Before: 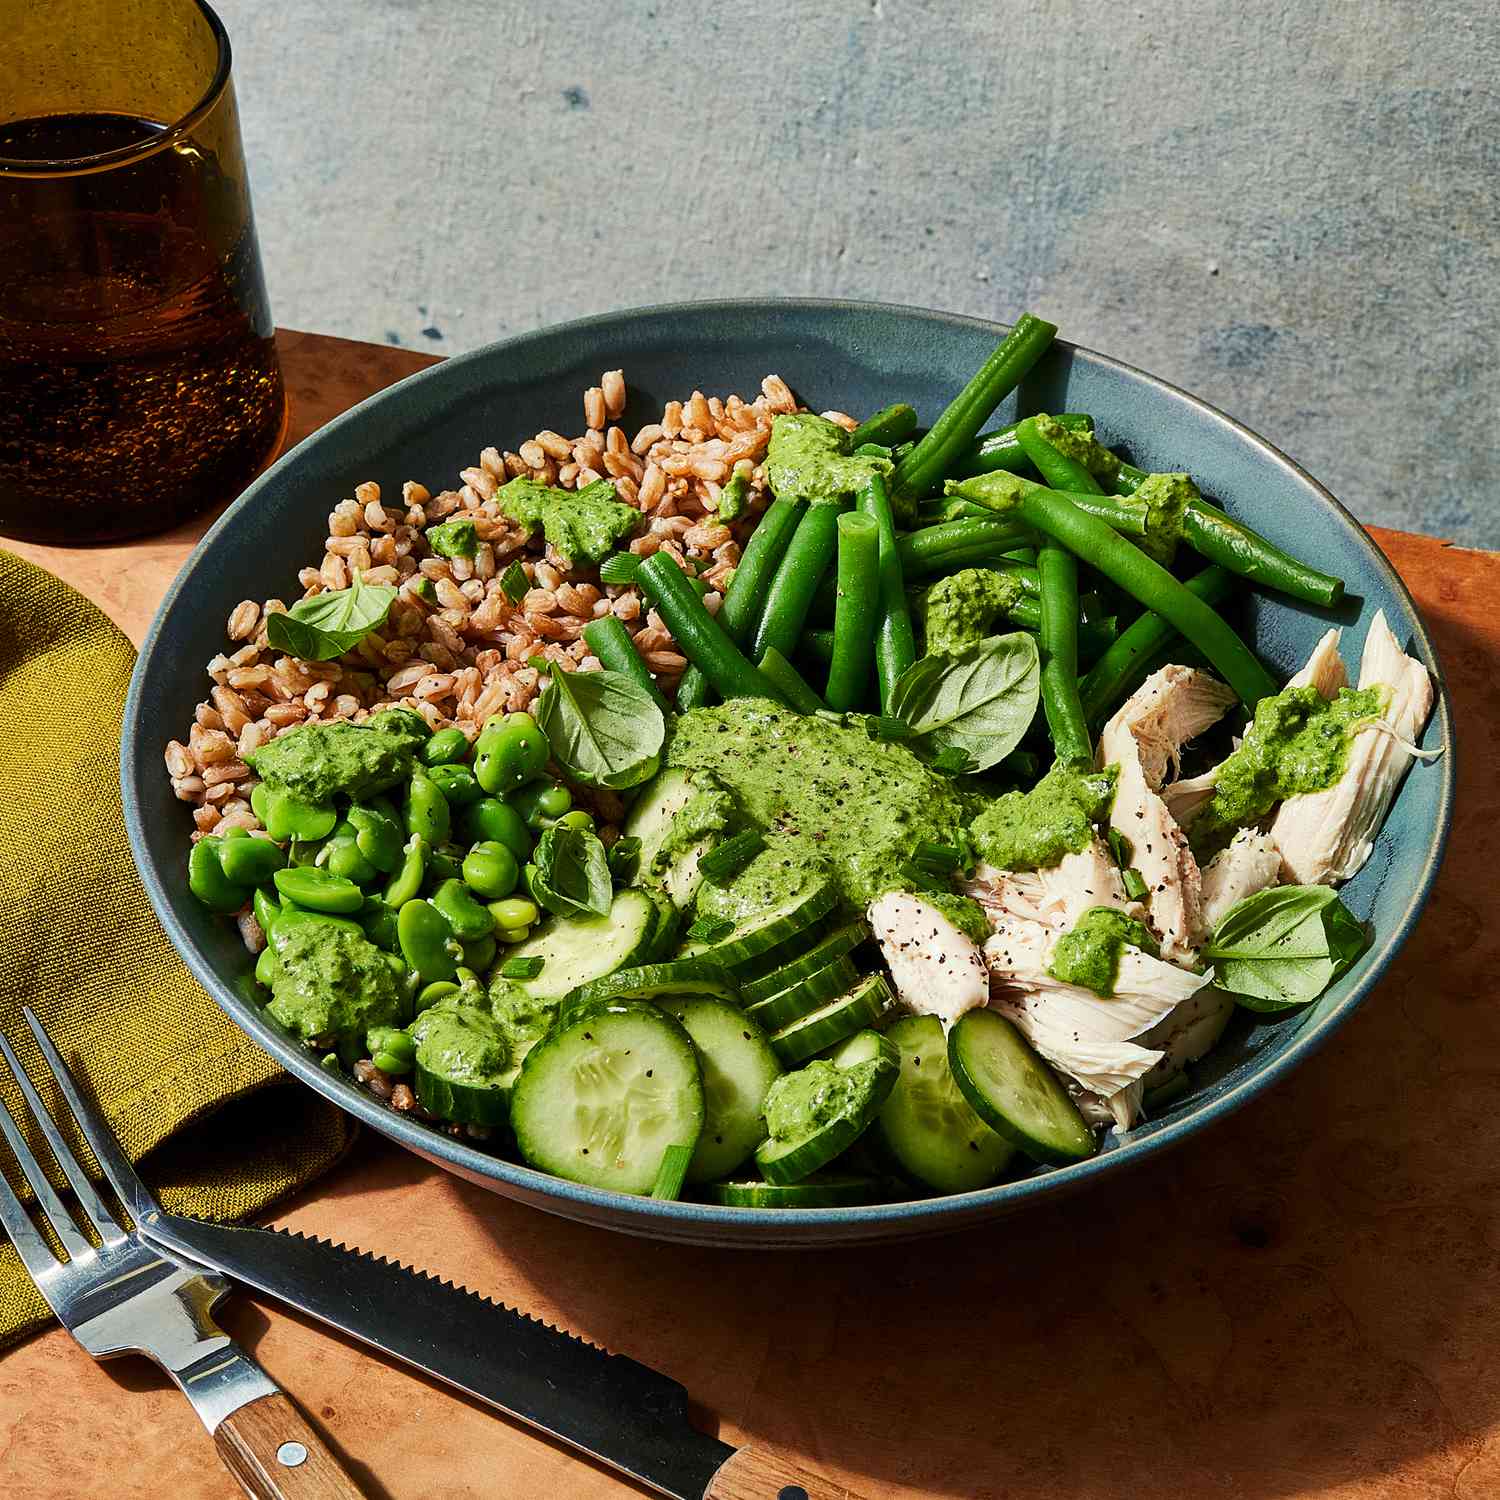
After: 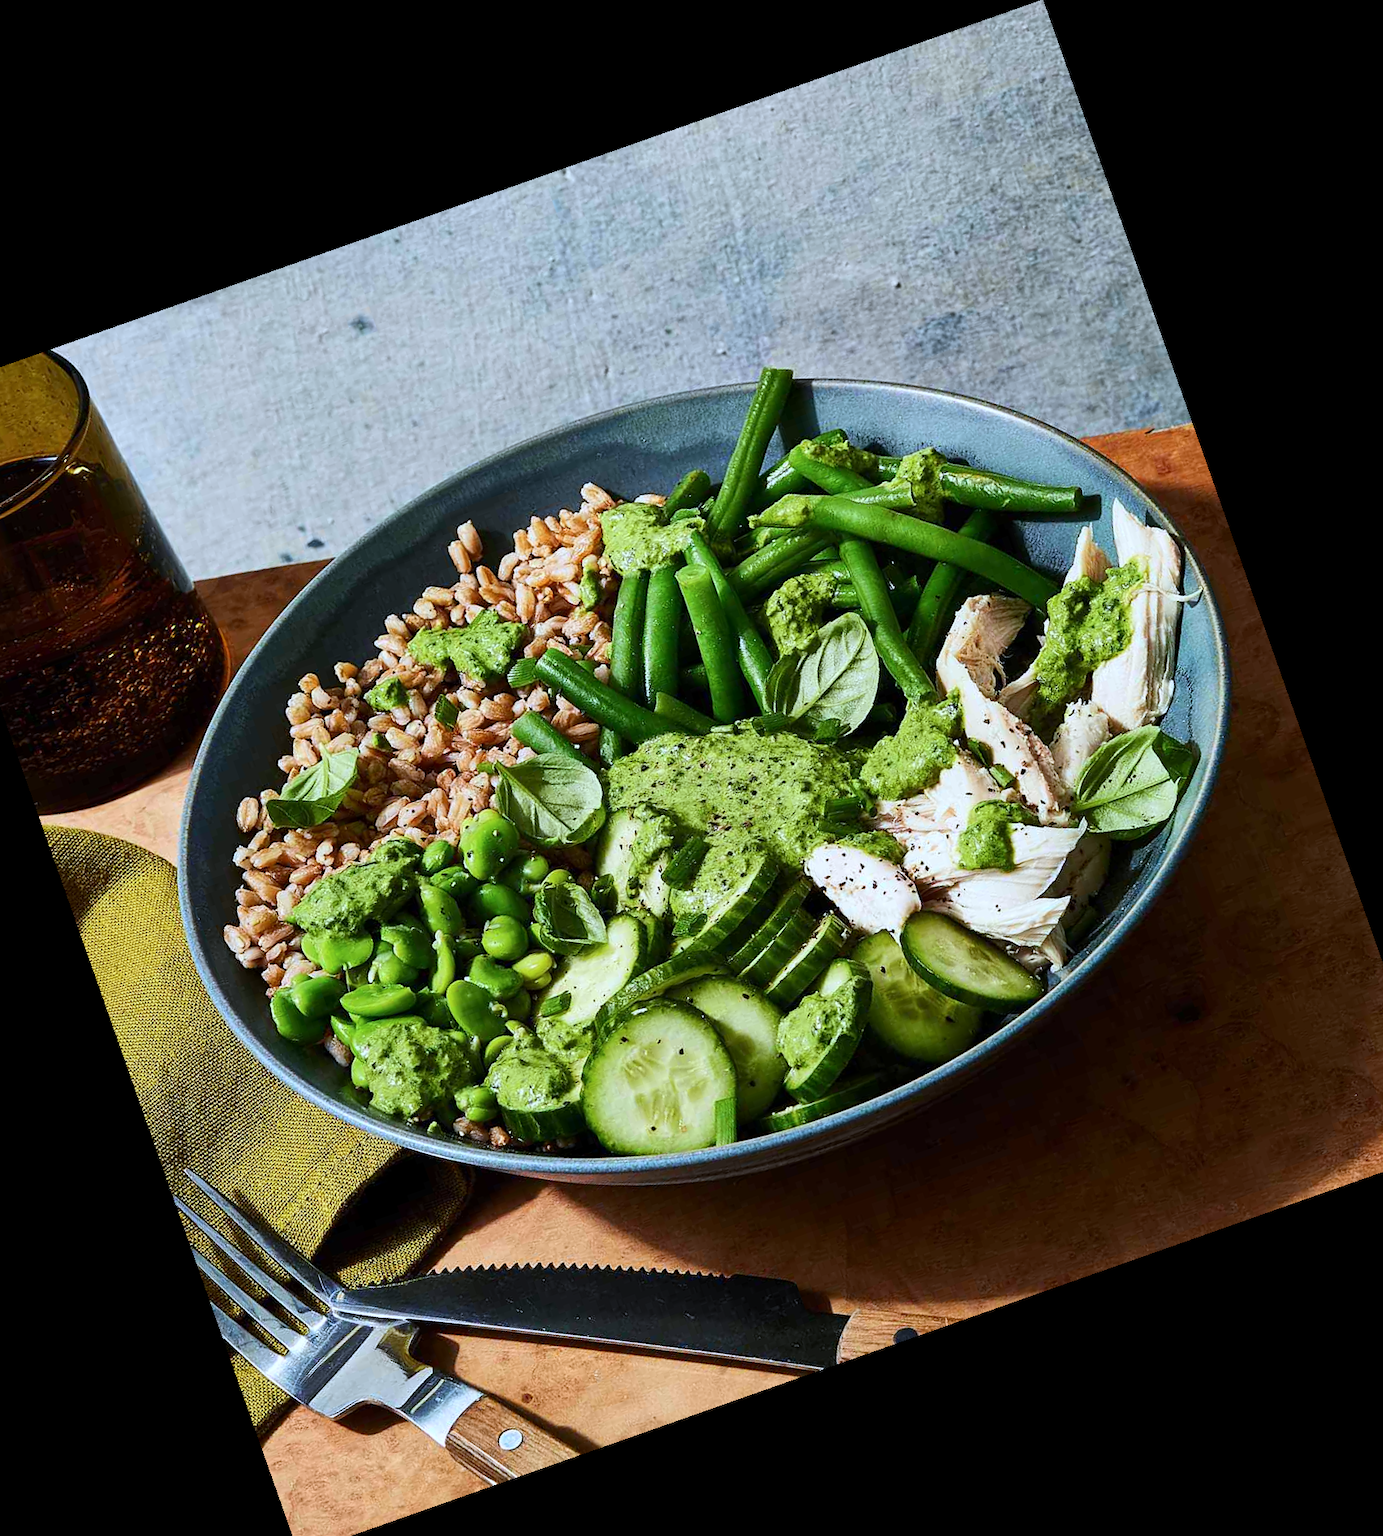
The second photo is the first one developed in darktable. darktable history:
crop and rotate: angle 19.43°, left 6.812%, right 4.125%, bottom 1.087%
contrast brightness saturation: contrast 0.15, brightness 0.05
white balance: red 0.926, green 1.003, blue 1.133
